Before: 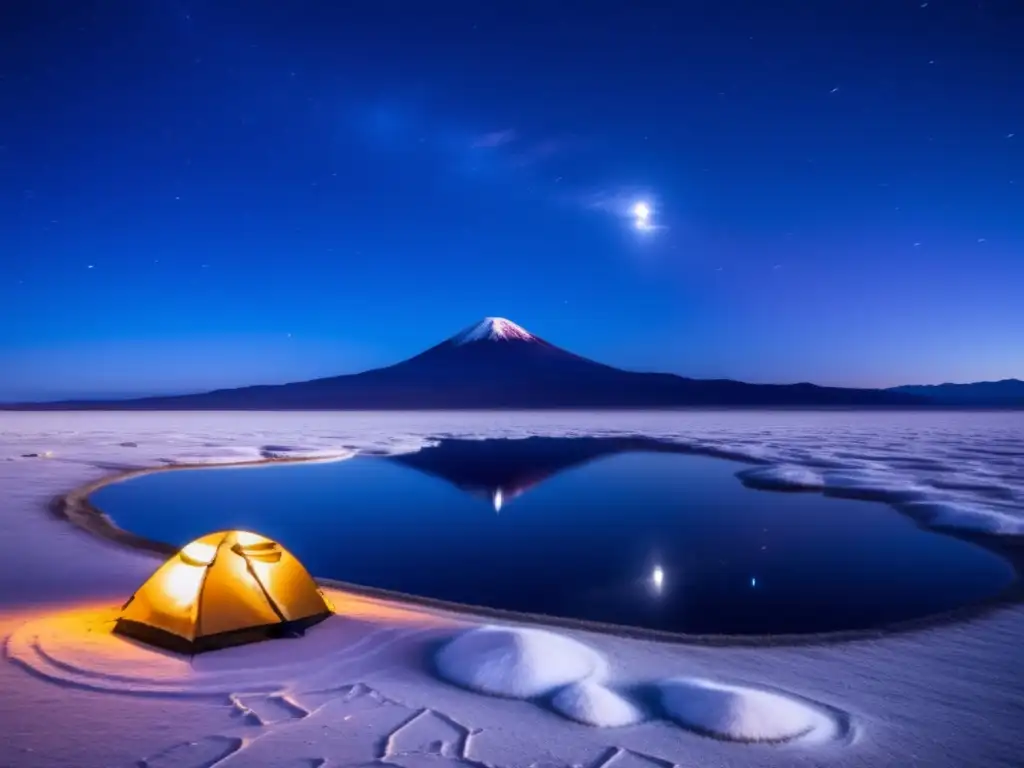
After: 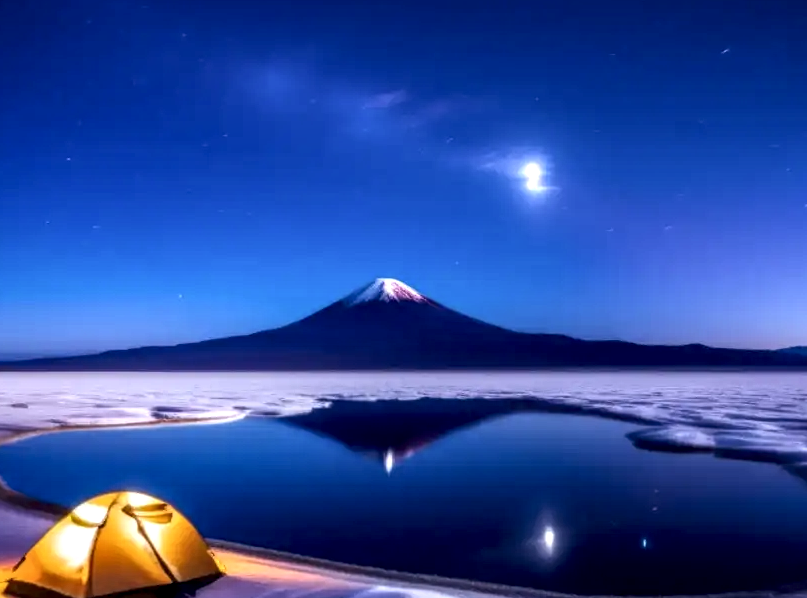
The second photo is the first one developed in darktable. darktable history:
crop and rotate: left 10.699%, top 5.114%, right 10.446%, bottom 16.895%
local contrast: highlights 60%, shadows 59%, detail 160%
